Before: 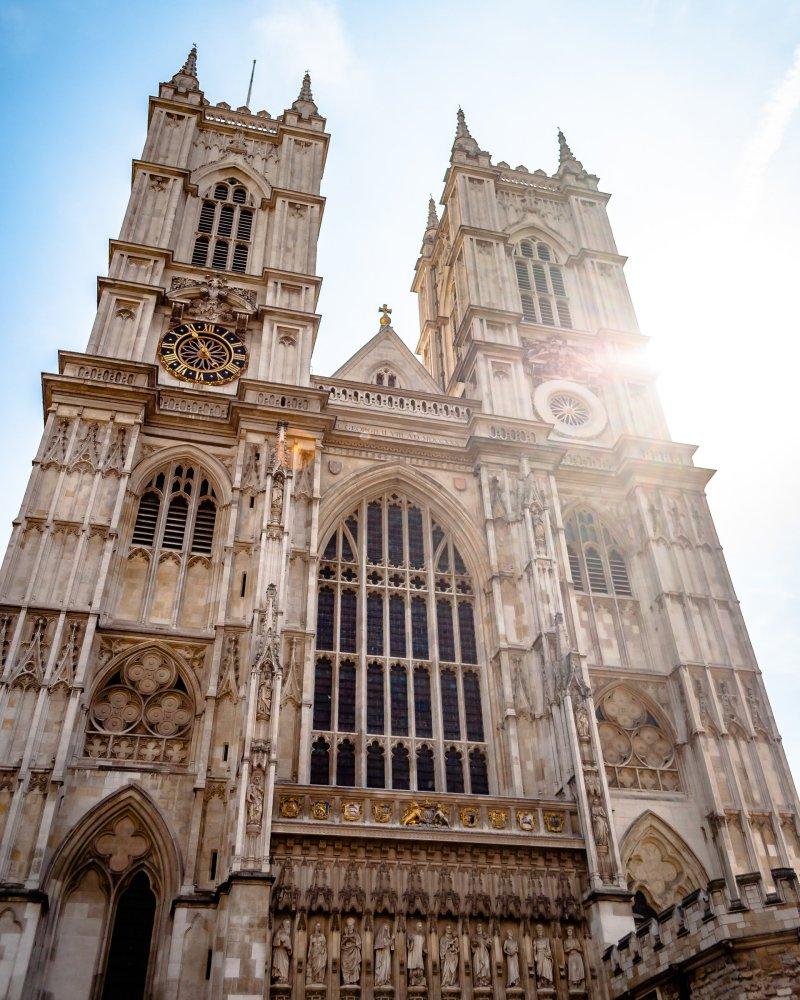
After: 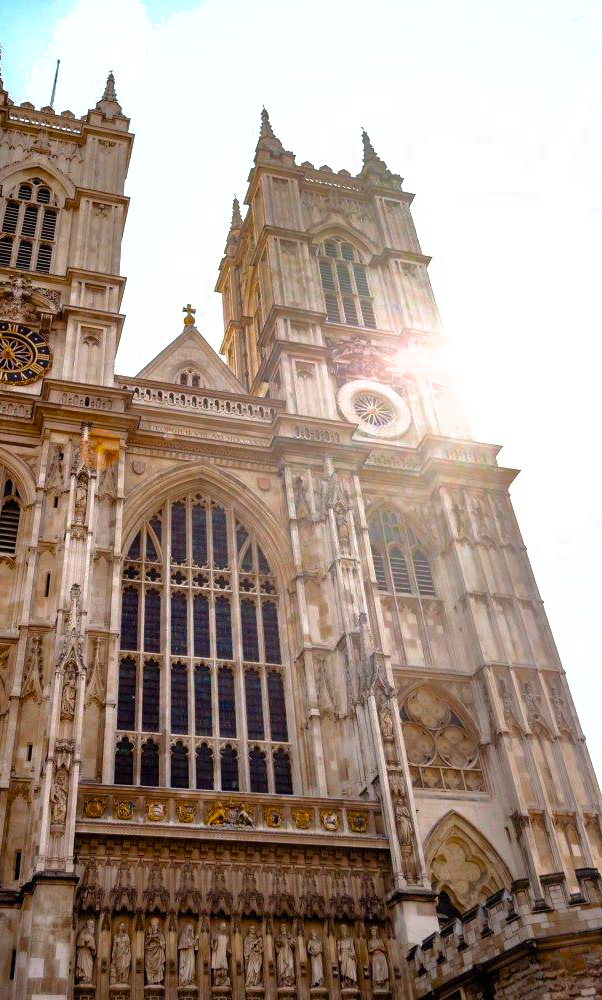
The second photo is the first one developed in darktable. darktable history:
shadows and highlights: shadows 30.16
color balance rgb: perceptual saturation grading › global saturation 19.297%, perceptual brilliance grading › highlights 9.287%, perceptual brilliance grading › mid-tones 4.854%, global vibrance 20%
color zones: curves: ch0 [(0.27, 0.396) (0.563, 0.504) (0.75, 0.5) (0.787, 0.307)], mix 23.74%
crop and rotate: left 24.696%
